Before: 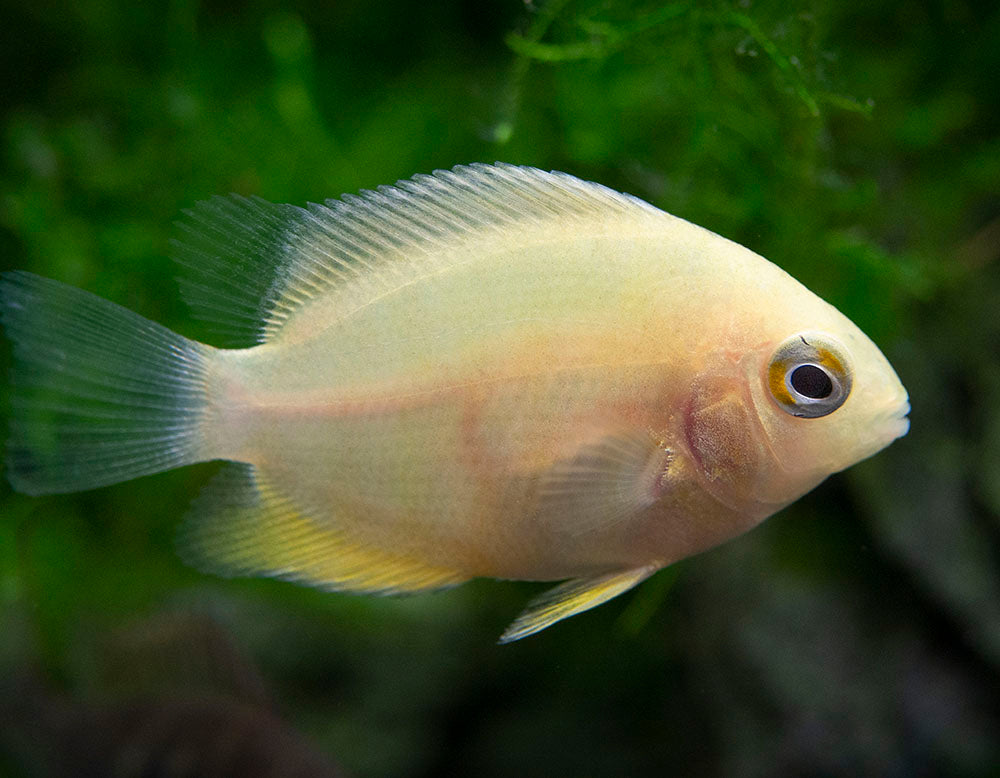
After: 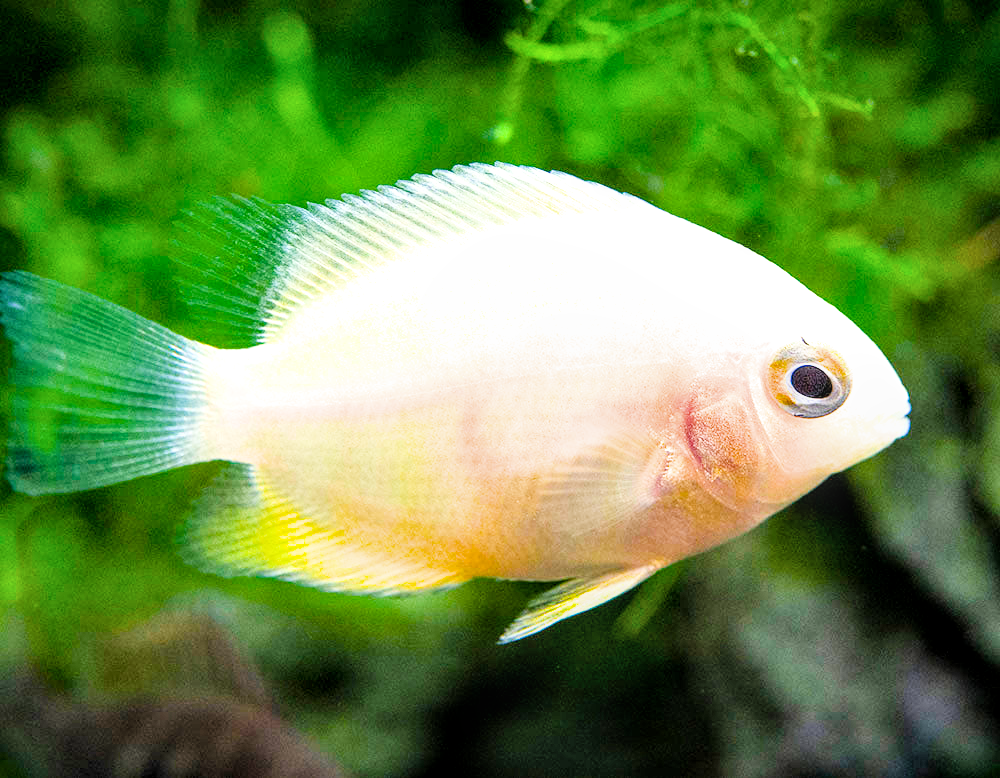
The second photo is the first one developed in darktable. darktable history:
local contrast: on, module defaults
filmic rgb: black relative exposure -5 EV, hardness 2.88, contrast 1.2, highlights saturation mix -30%
color balance rgb: perceptual saturation grading › global saturation 30%, perceptual brilliance grading › global brilliance 10%, global vibrance 20%
exposure: black level correction 0, exposure 2 EV, compensate highlight preservation false
